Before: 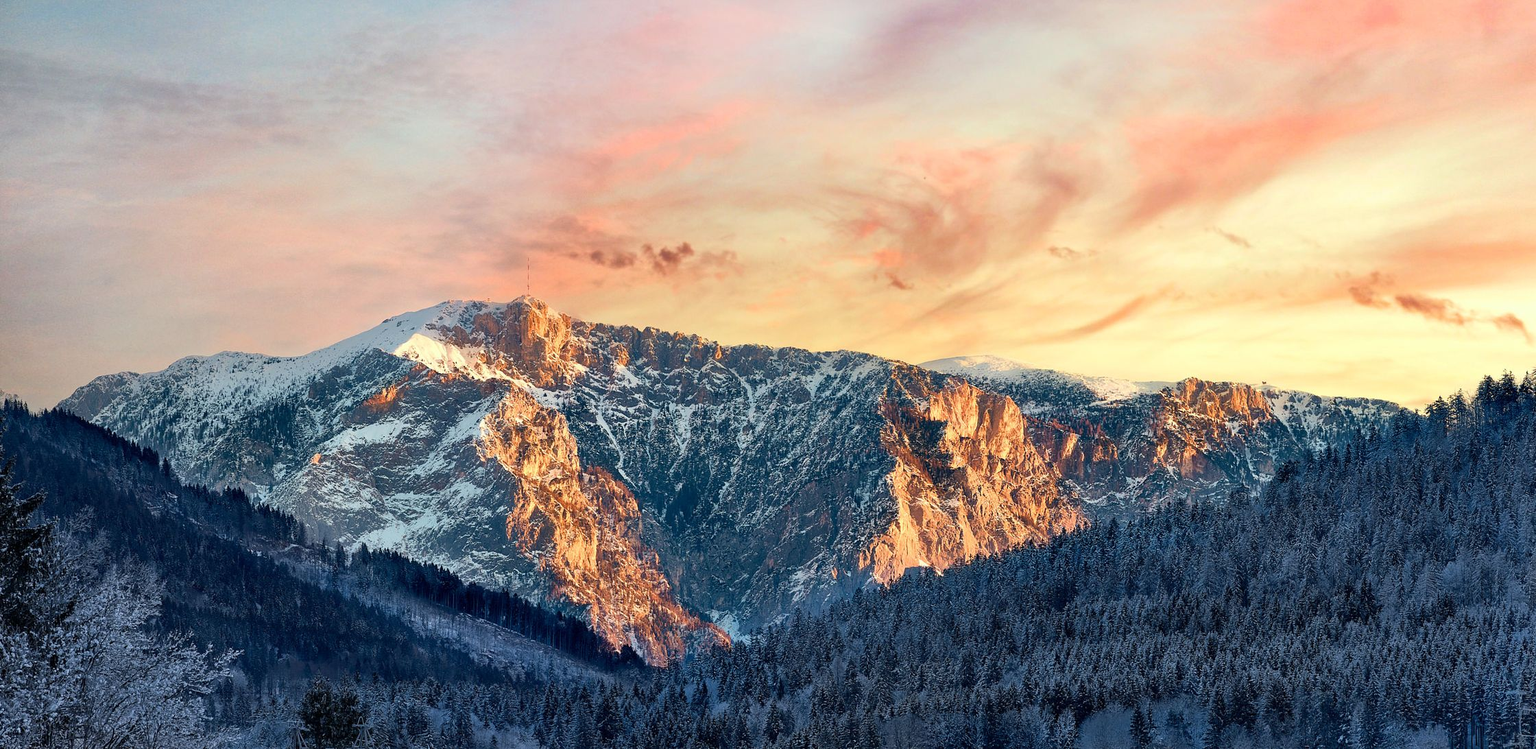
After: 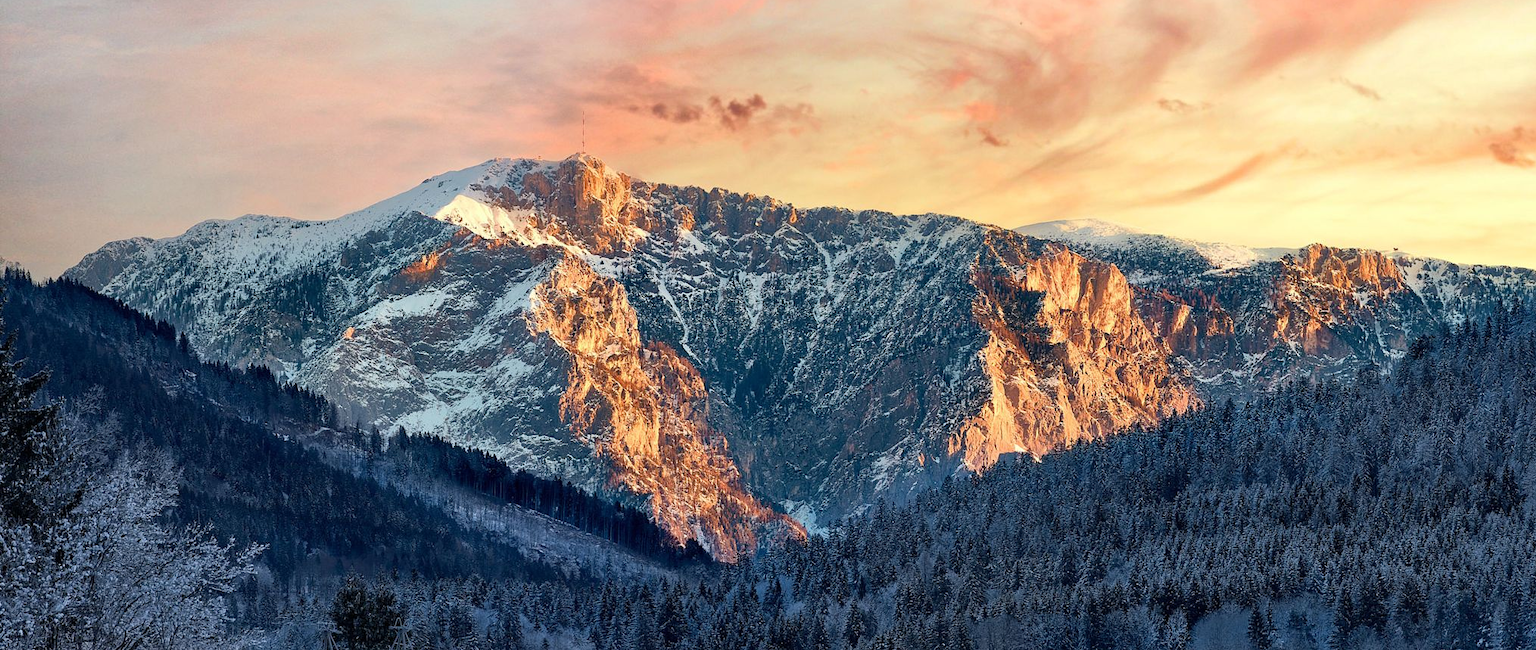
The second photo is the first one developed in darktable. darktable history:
crop: top 21.002%, right 9.413%, bottom 0.278%
